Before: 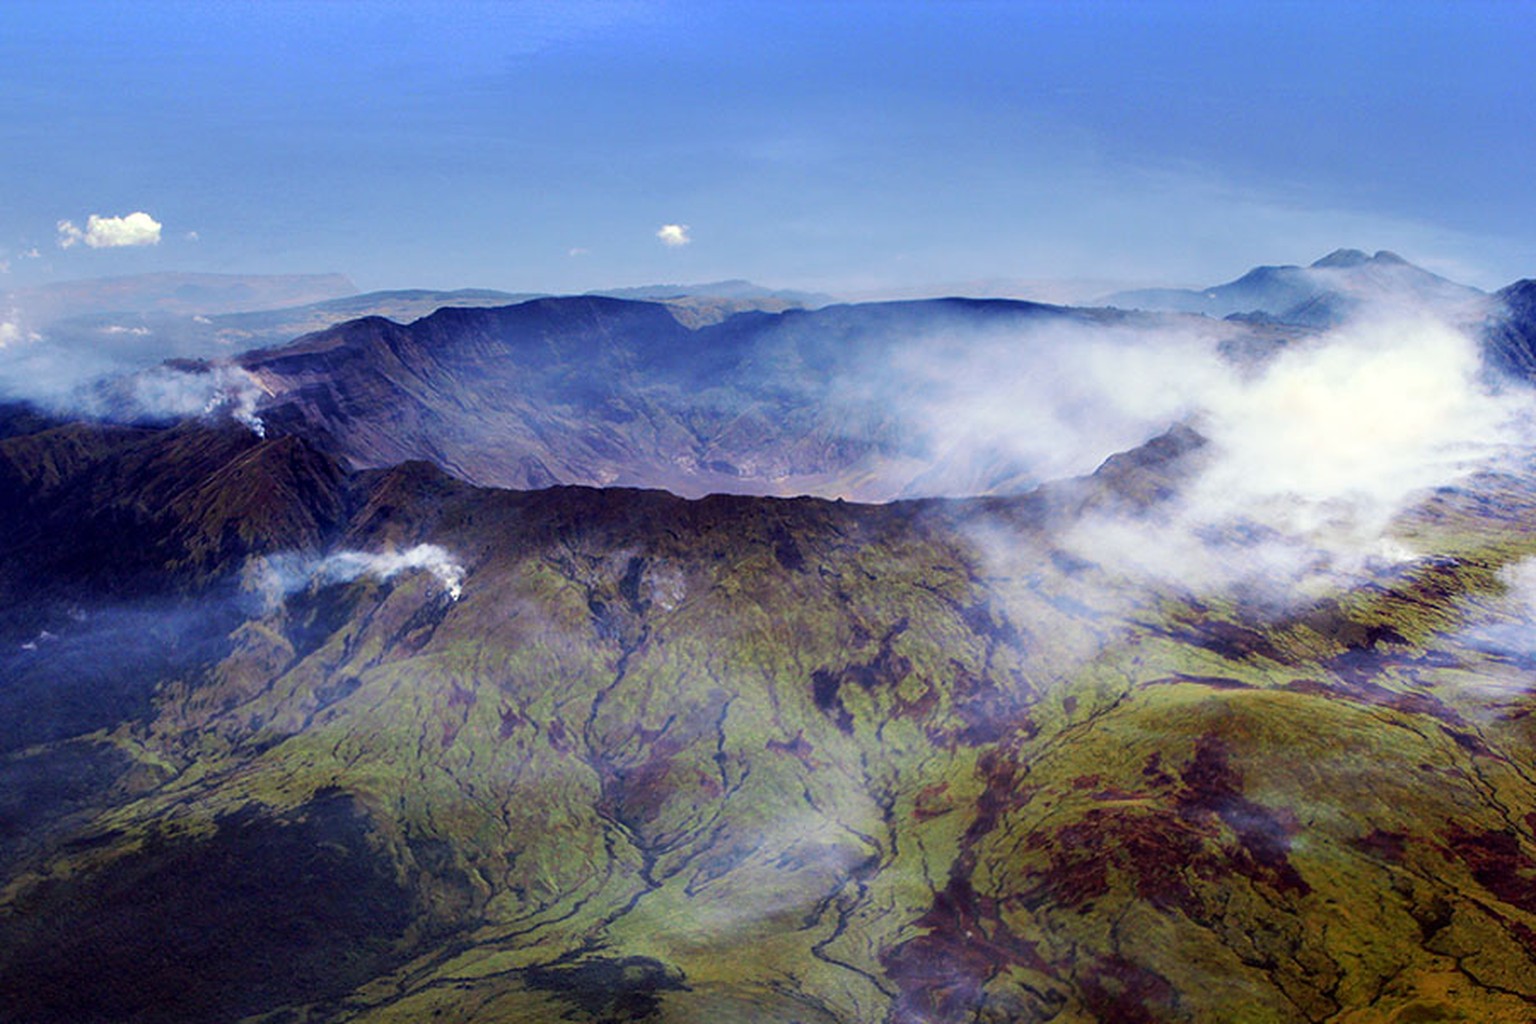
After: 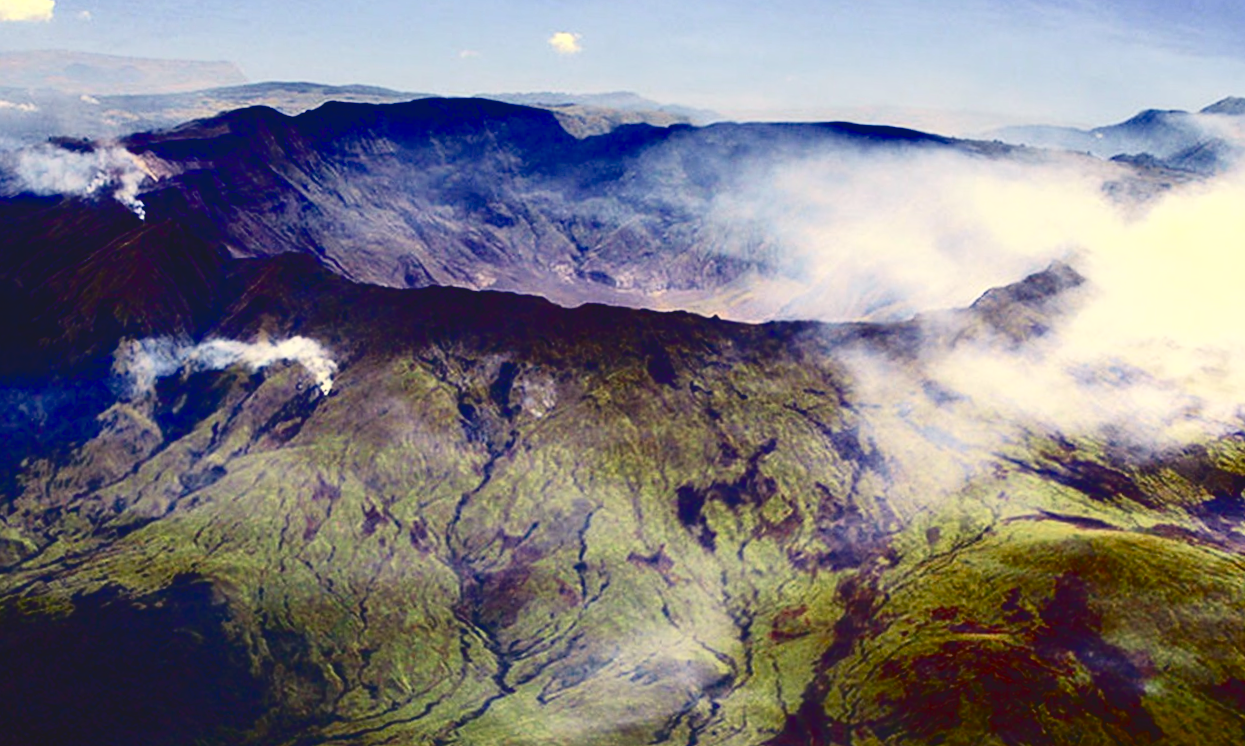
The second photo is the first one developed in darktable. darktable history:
color correction: highlights a* 1.34, highlights b* 18.16
crop and rotate: angle -3.4°, left 9.724%, top 20.884%, right 12.152%, bottom 12.076%
tone curve: curves: ch0 [(0, 0) (0.003, 0.082) (0.011, 0.082) (0.025, 0.088) (0.044, 0.088) (0.069, 0.093) (0.1, 0.101) (0.136, 0.109) (0.177, 0.129) (0.224, 0.155) (0.277, 0.214) (0.335, 0.289) (0.399, 0.378) (0.468, 0.476) (0.543, 0.589) (0.623, 0.713) (0.709, 0.826) (0.801, 0.908) (0.898, 0.98) (1, 1)], color space Lab, independent channels, preserve colors none
color balance rgb: global offset › hue 169.58°, linear chroma grading › global chroma 9.102%, perceptual saturation grading › global saturation 0.504%, perceptual saturation grading › highlights -14.647%, perceptual saturation grading › shadows 24.376%, global vibrance 6.777%, saturation formula JzAzBz (2021)
